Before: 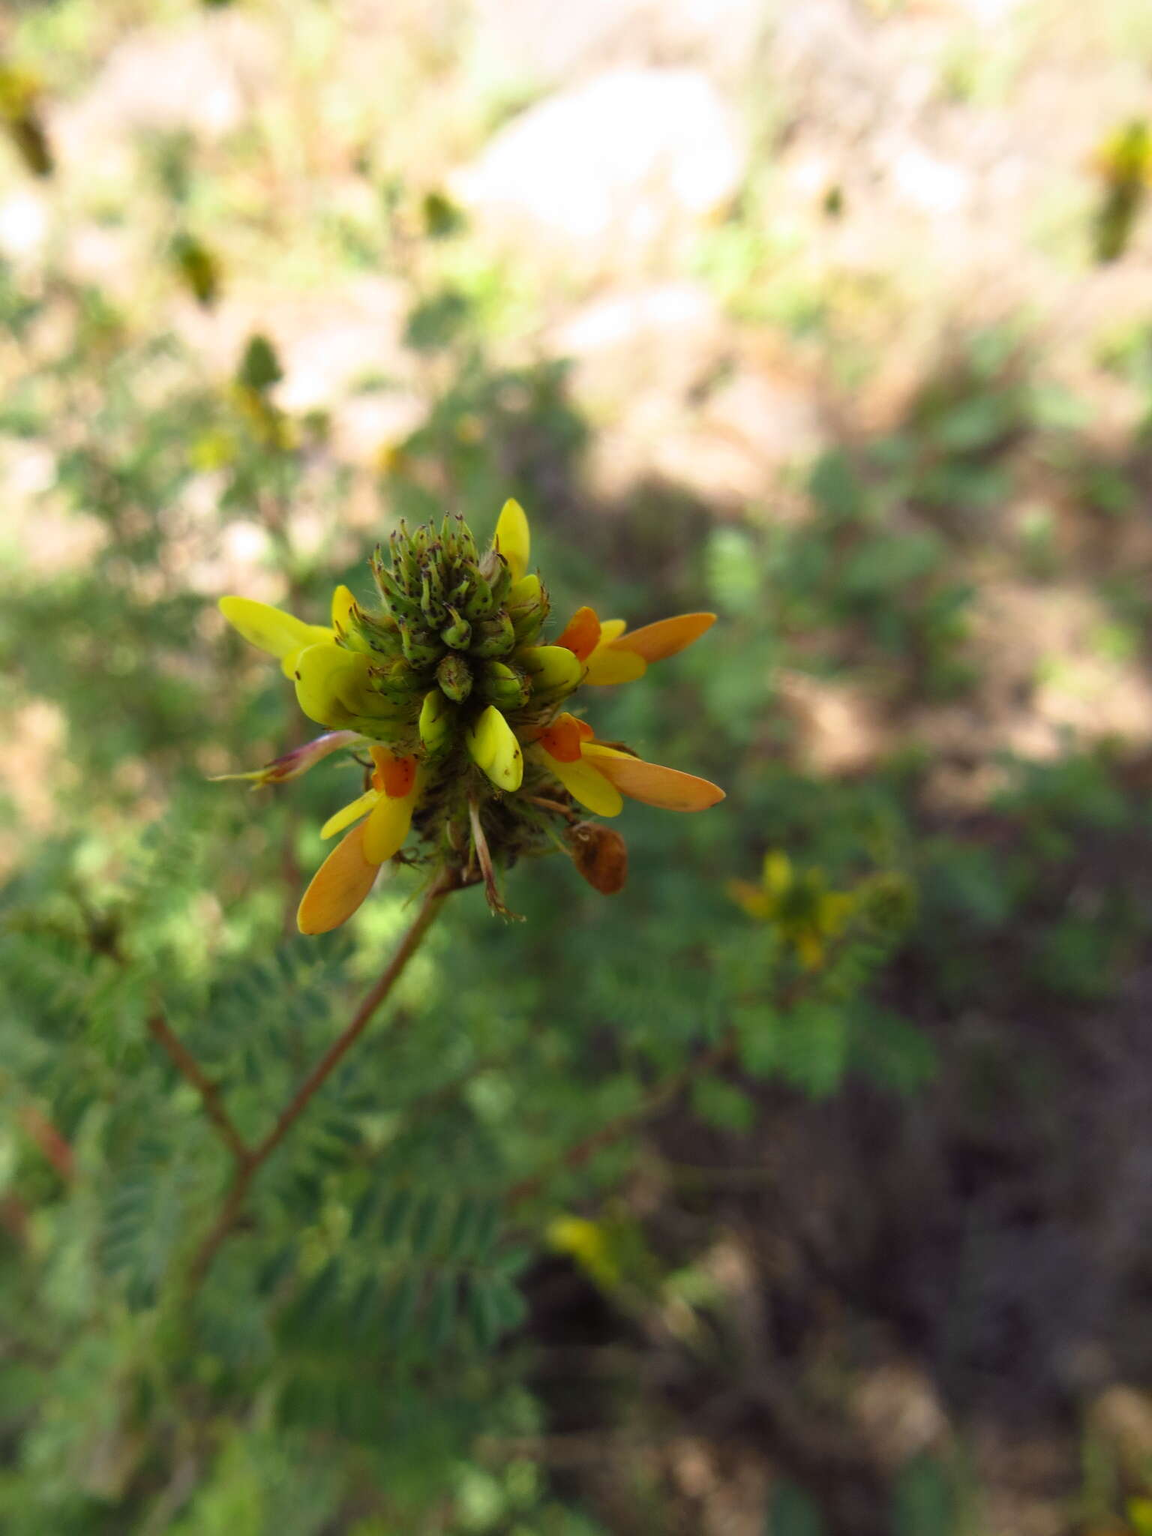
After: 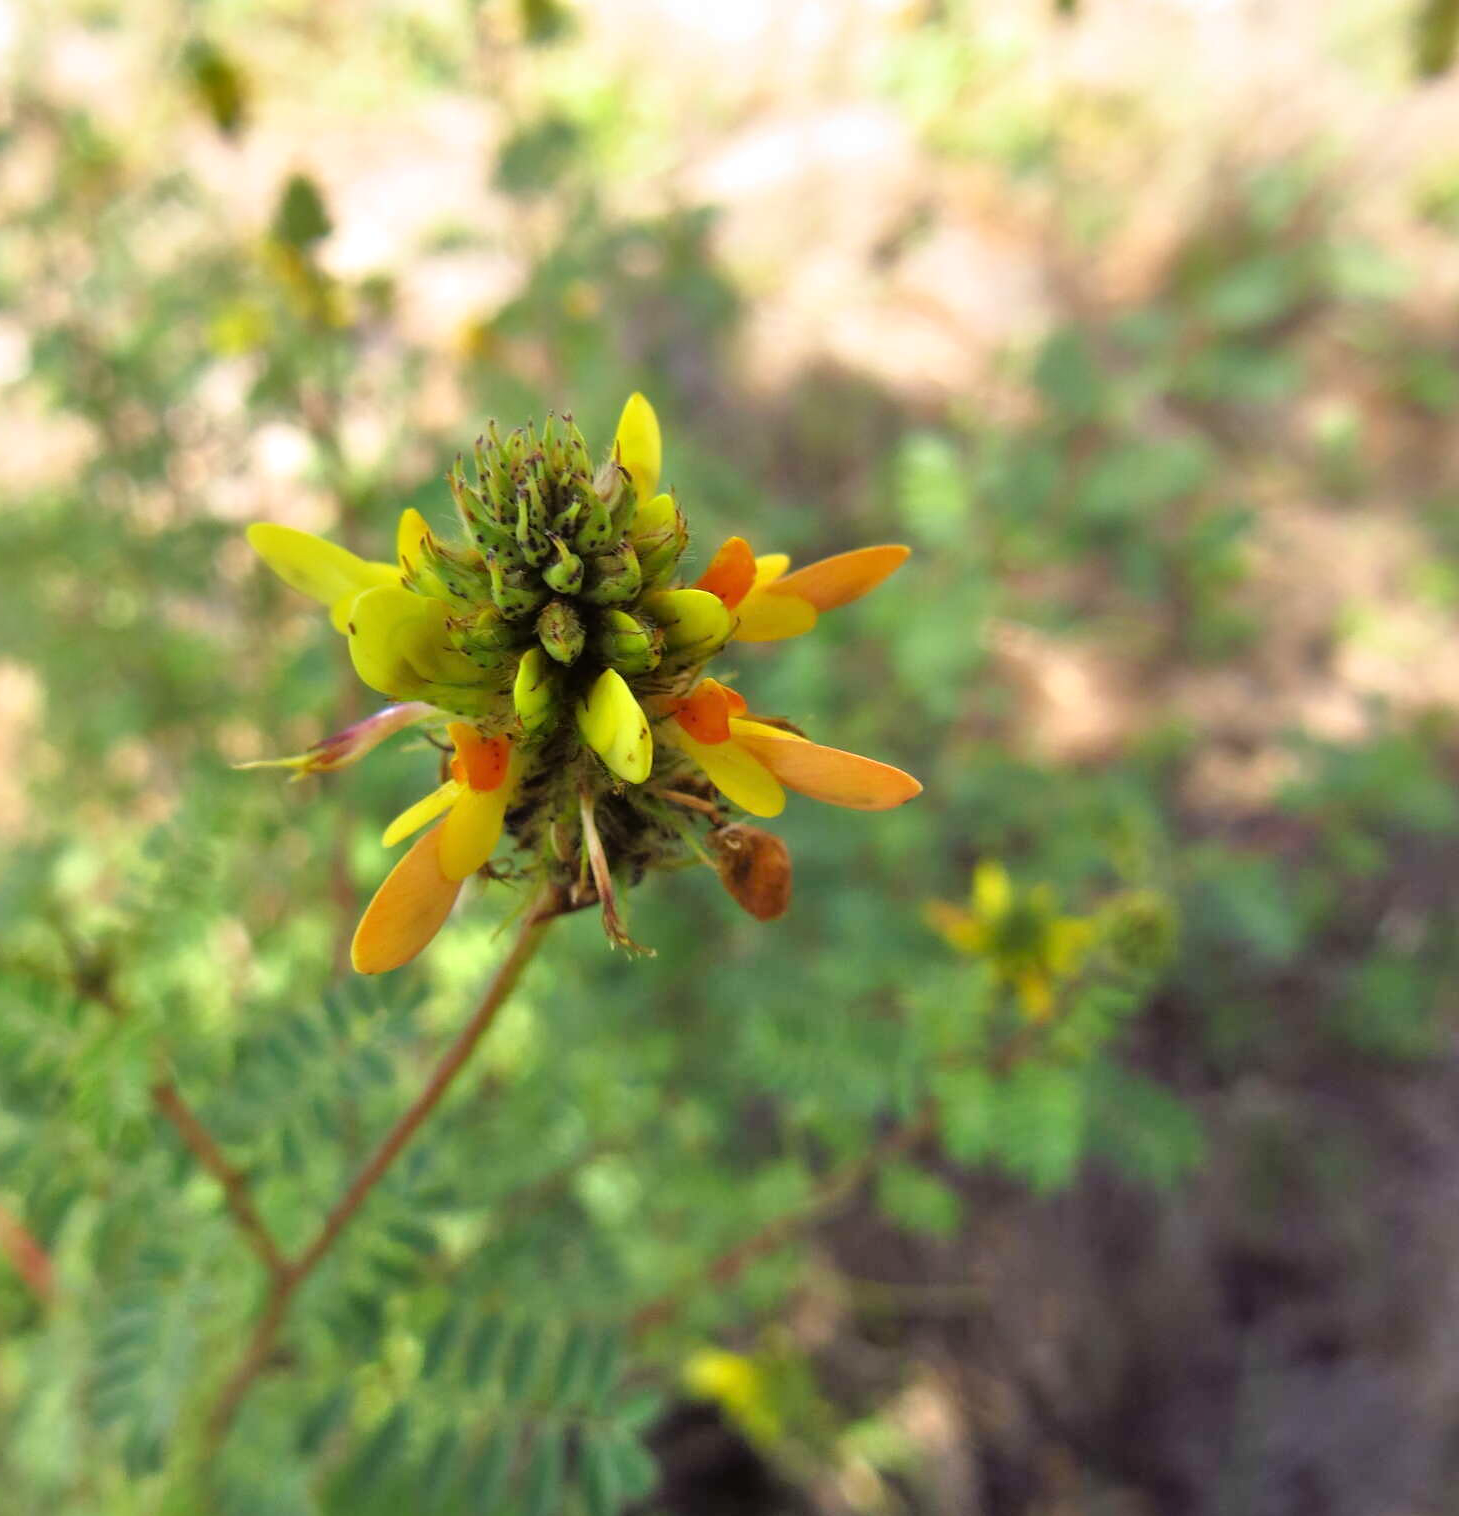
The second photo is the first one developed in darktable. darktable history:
crop and rotate: left 2.991%, top 13.302%, right 1.981%, bottom 12.636%
tone equalizer: -7 EV 0.15 EV, -6 EV 0.6 EV, -5 EV 1.15 EV, -4 EV 1.33 EV, -3 EV 1.15 EV, -2 EV 0.6 EV, -1 EV 0.15 EV, mask exposure compensation -0.5 EV
